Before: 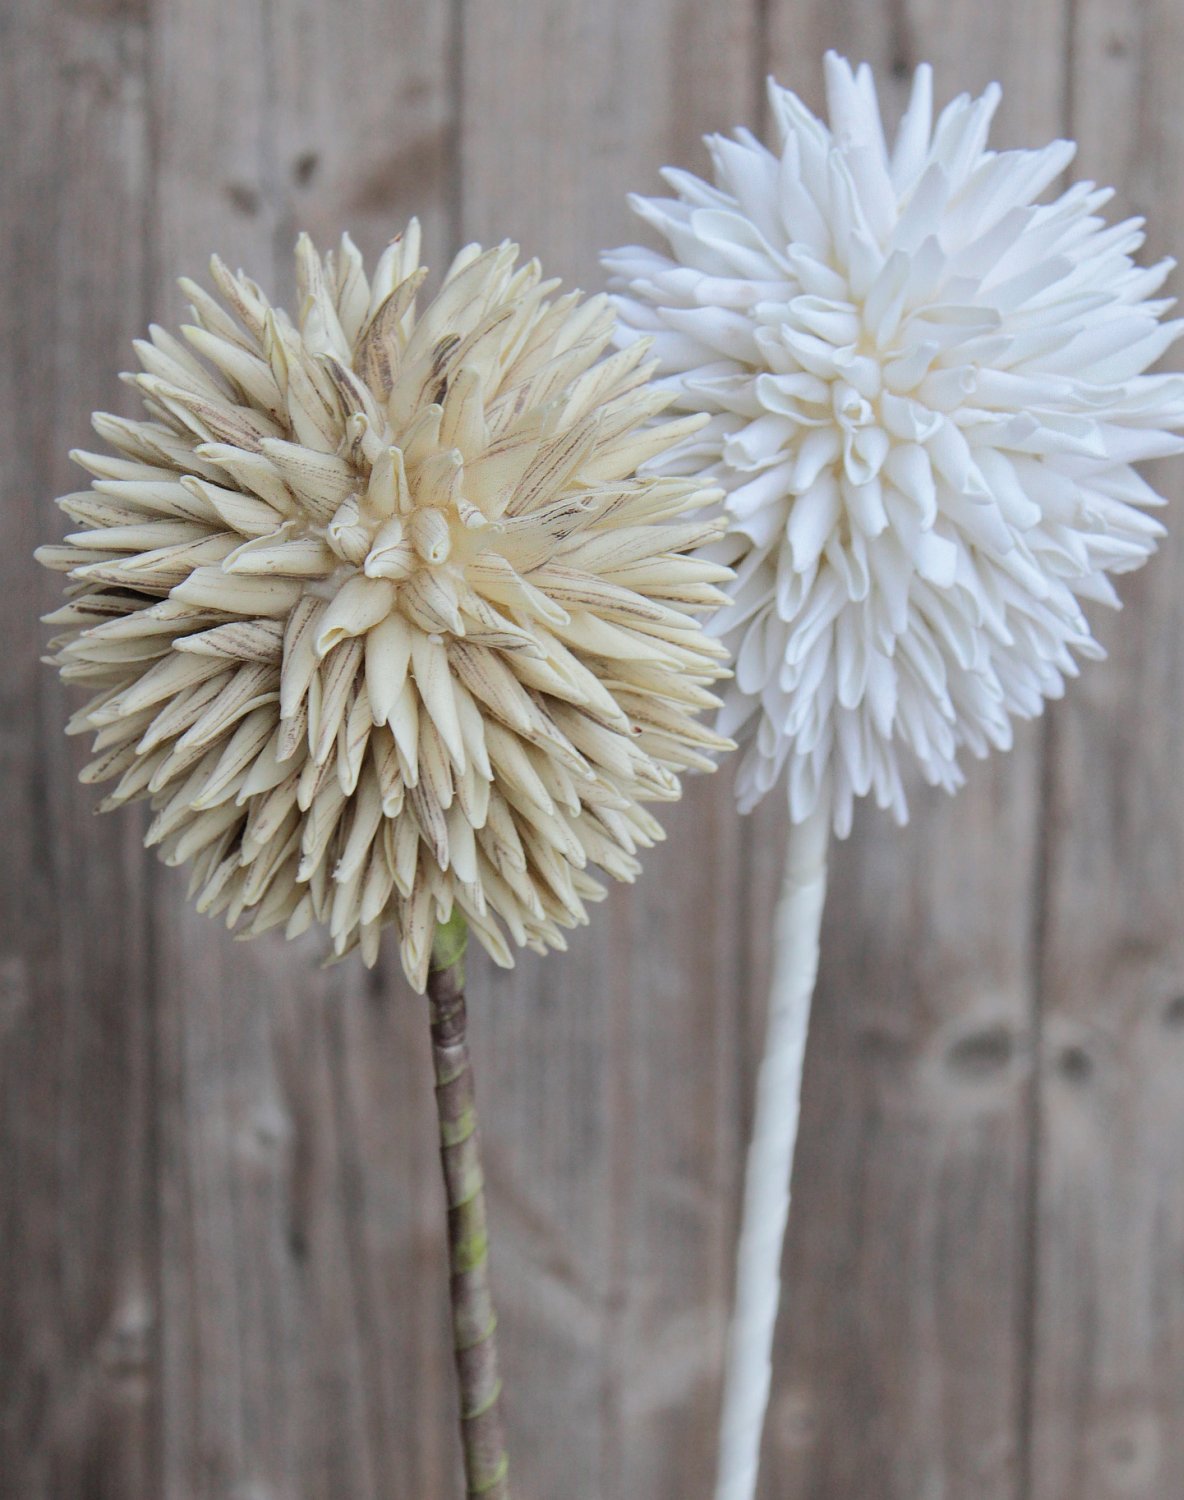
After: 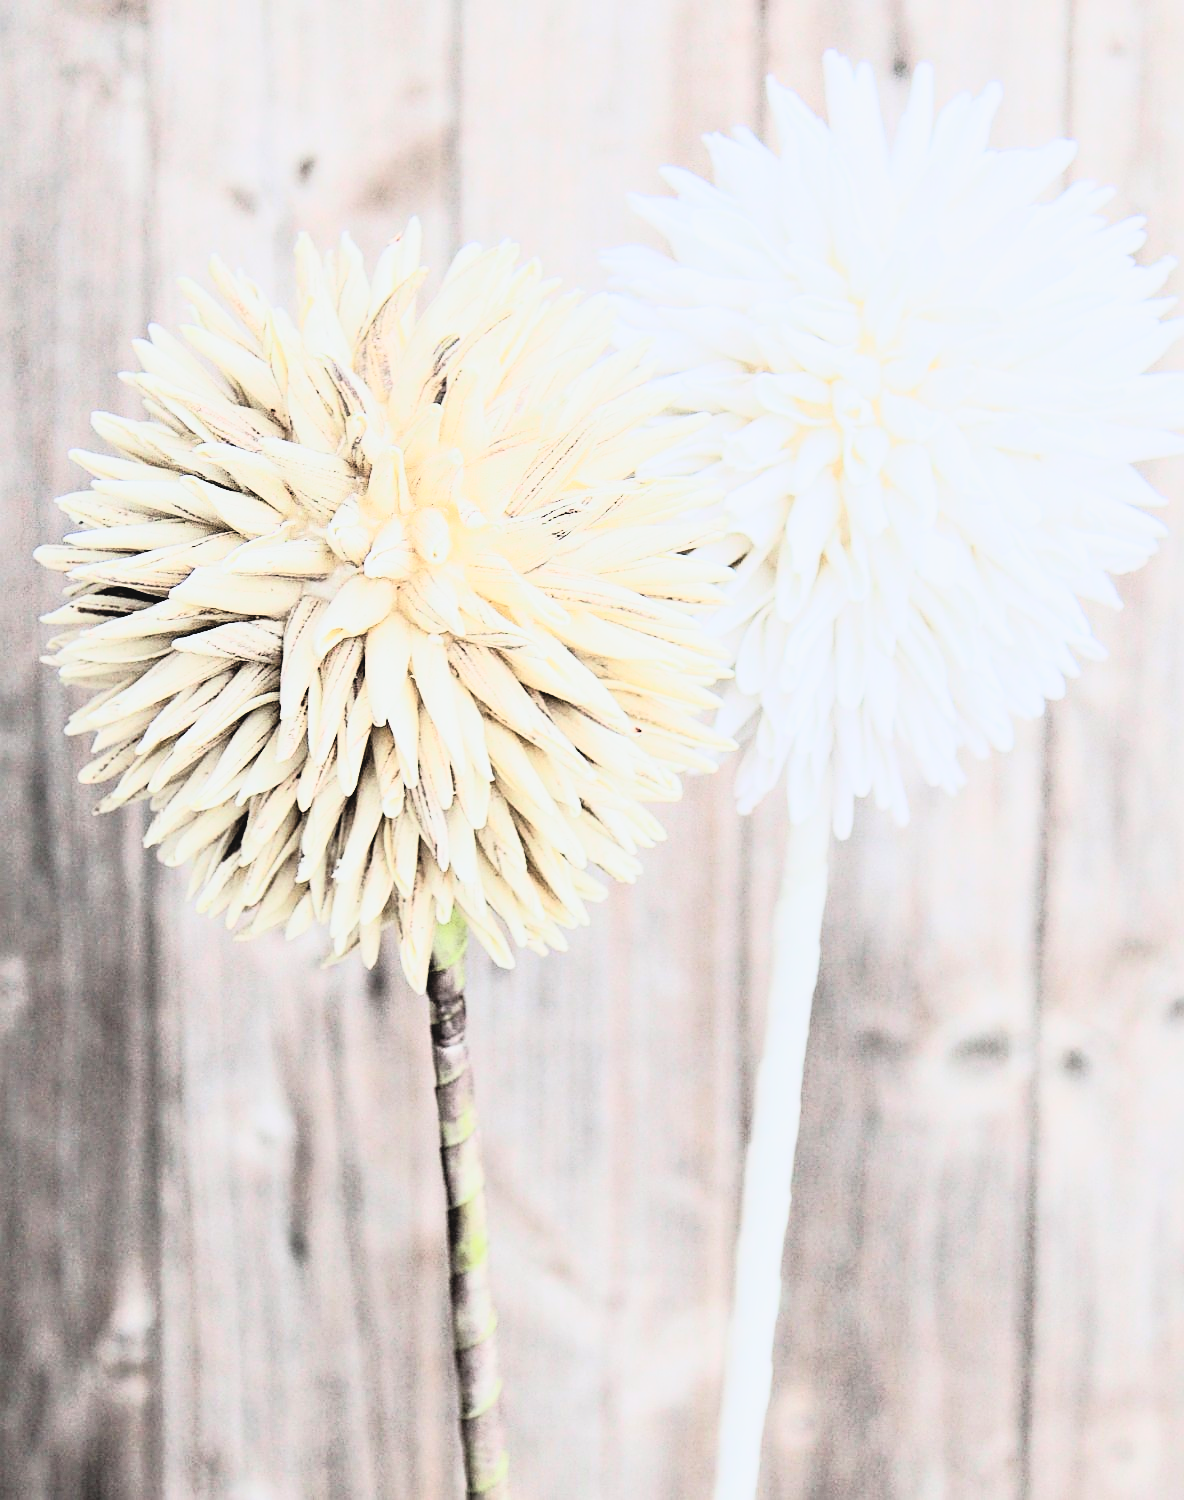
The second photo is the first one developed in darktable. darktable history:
exposure: black level correction 0, exposure 0.7 EV, compensate exposure bias true, compensate highlight preservation false
filmic rgb: black relative exposure -5 EV, white relative exposure 3.5 EV, hardness 3.19, contrast 1.4, highlights saturation mix -50%
sharpen: on, module defaults
tone curve: curves: ch0 [(0, 0.052) (0.207, 0.35) (0.392, 0.592) (0.54, 0.803) (0.725, 0.922) (0.99, 0.974)], color space Lab, independent channels, preserve colors none
